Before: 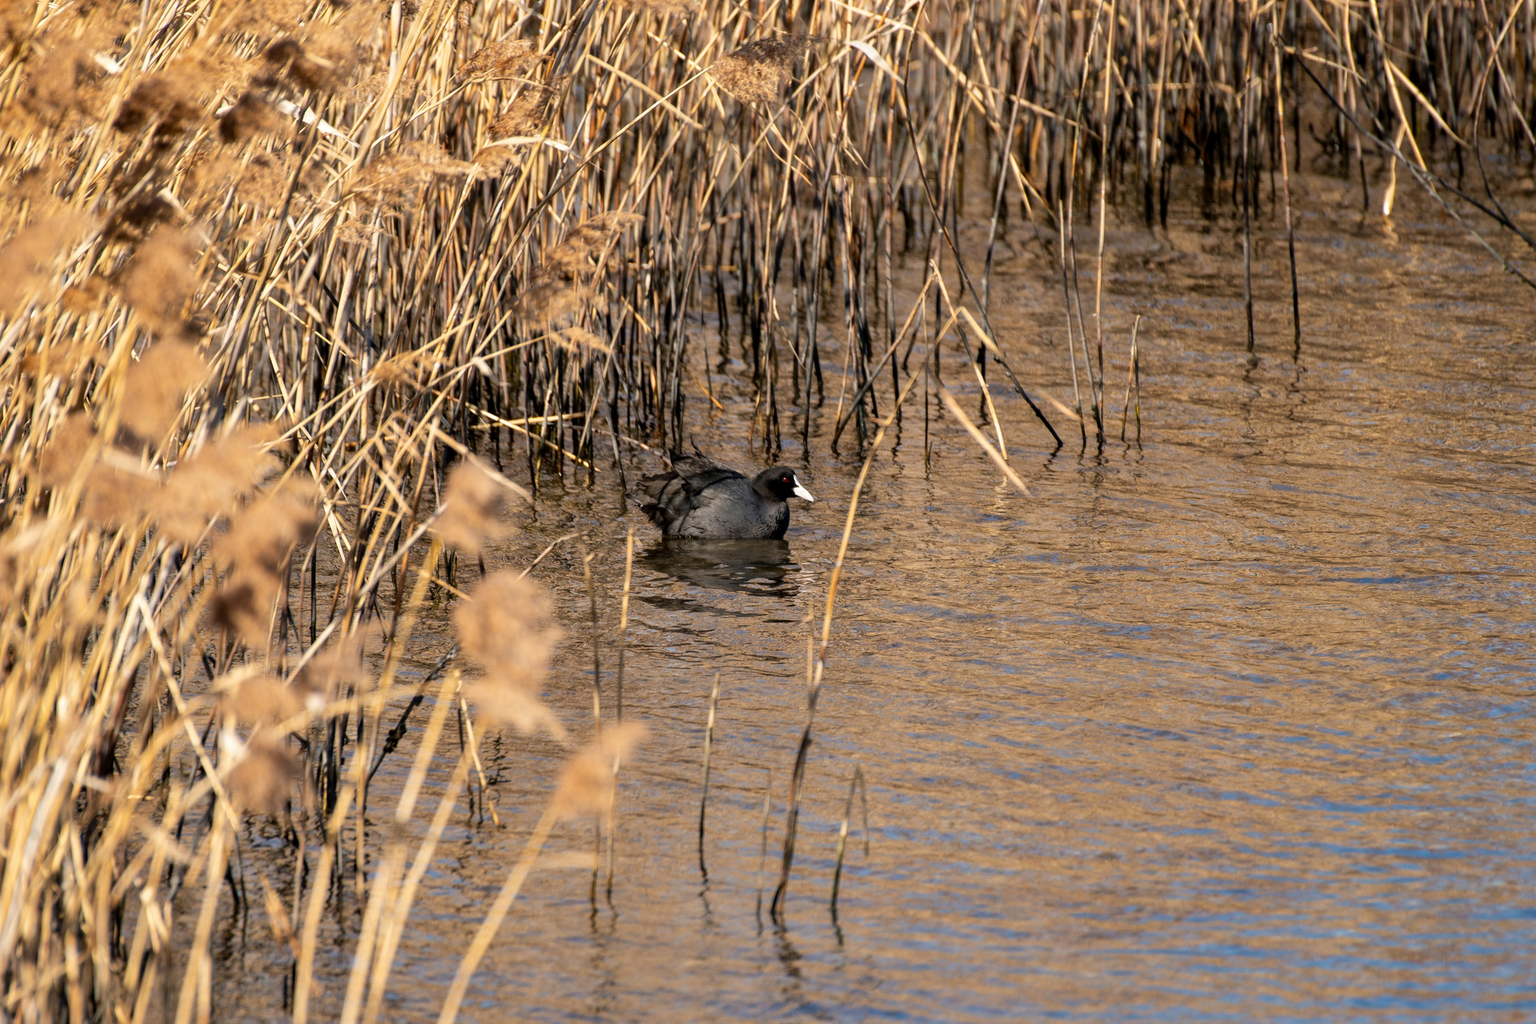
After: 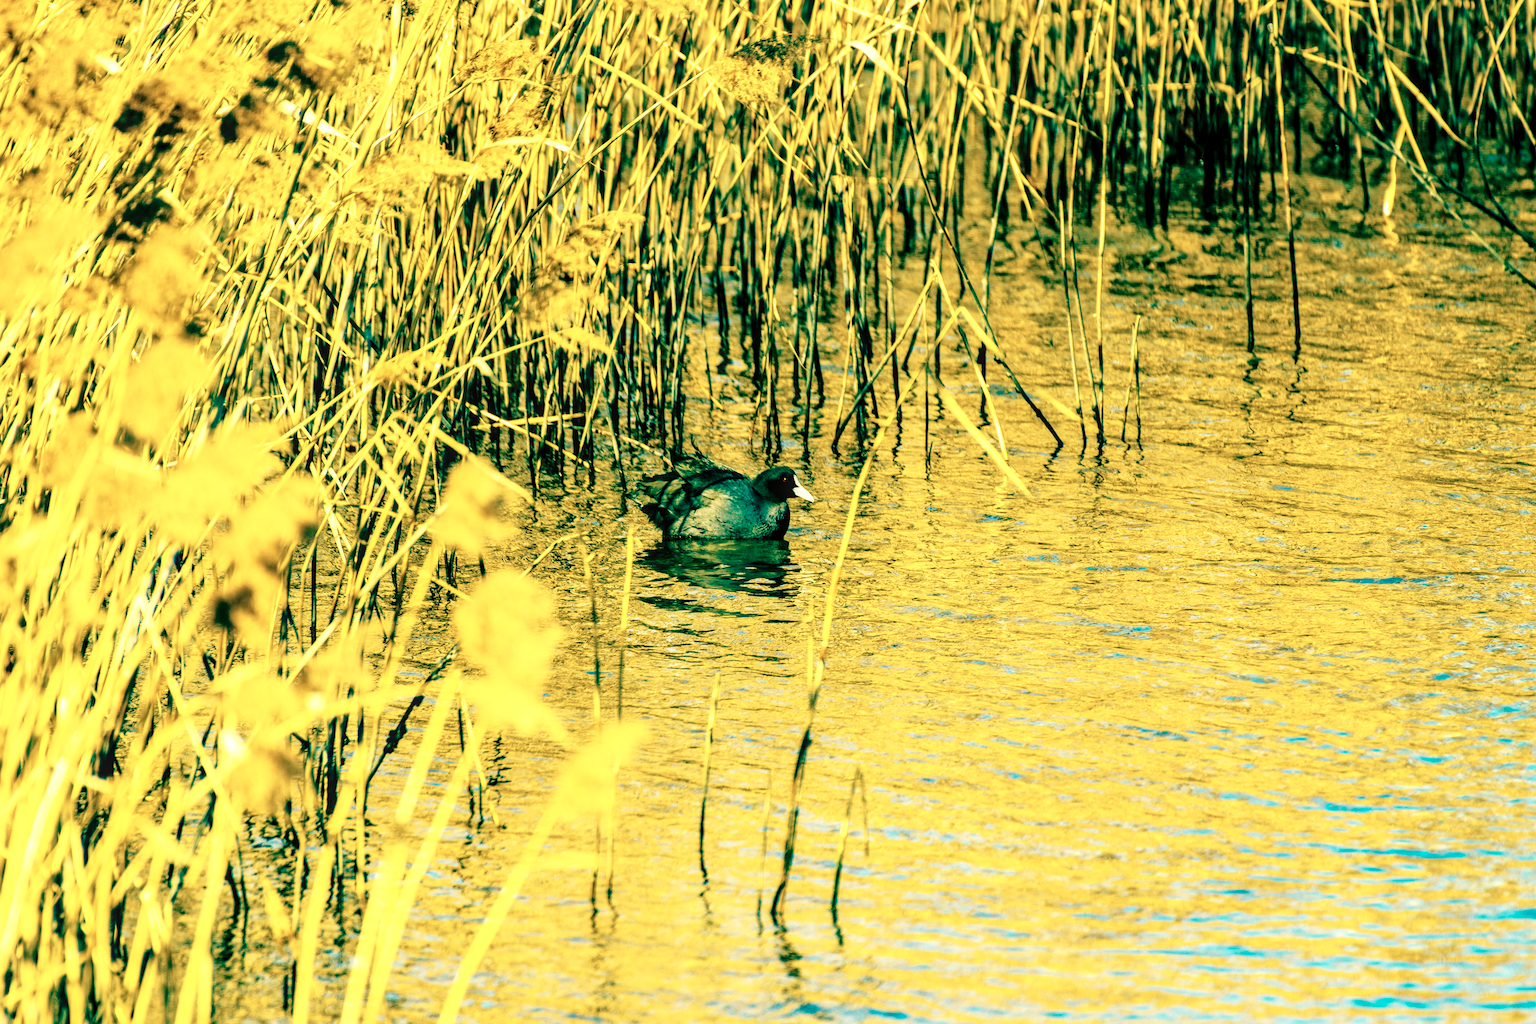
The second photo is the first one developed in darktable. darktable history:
exposure: black level correction 0.001, exposure -0.2 EV, compensate highlight preservation false
base curve: curves: ch0 [(0, 0) (0.028, 0.03) (0.105, 0.232) (0.387, 0.748) (0.754, 0.968) (1, 1)], fusion 1, exposure shift 0.576, preserve colors none
color balance: mode lift, gamma, gain (sRGB), lift [1, 0.69, 1, 1], gamma [1, 1.482, 1, 1], gain [1, 1, 1, 0.802]
color balance rgb: linear chroma grading › global chroma 25%, perceptual saturation grading › global saturation 40%, perceptual brilliance grading › global brilliance 30%, global vibrance 40%
color correction: saturation 0.57
local contrast: on, module defaults
graduated density: on, module defaults
velvia: on, module defaults
